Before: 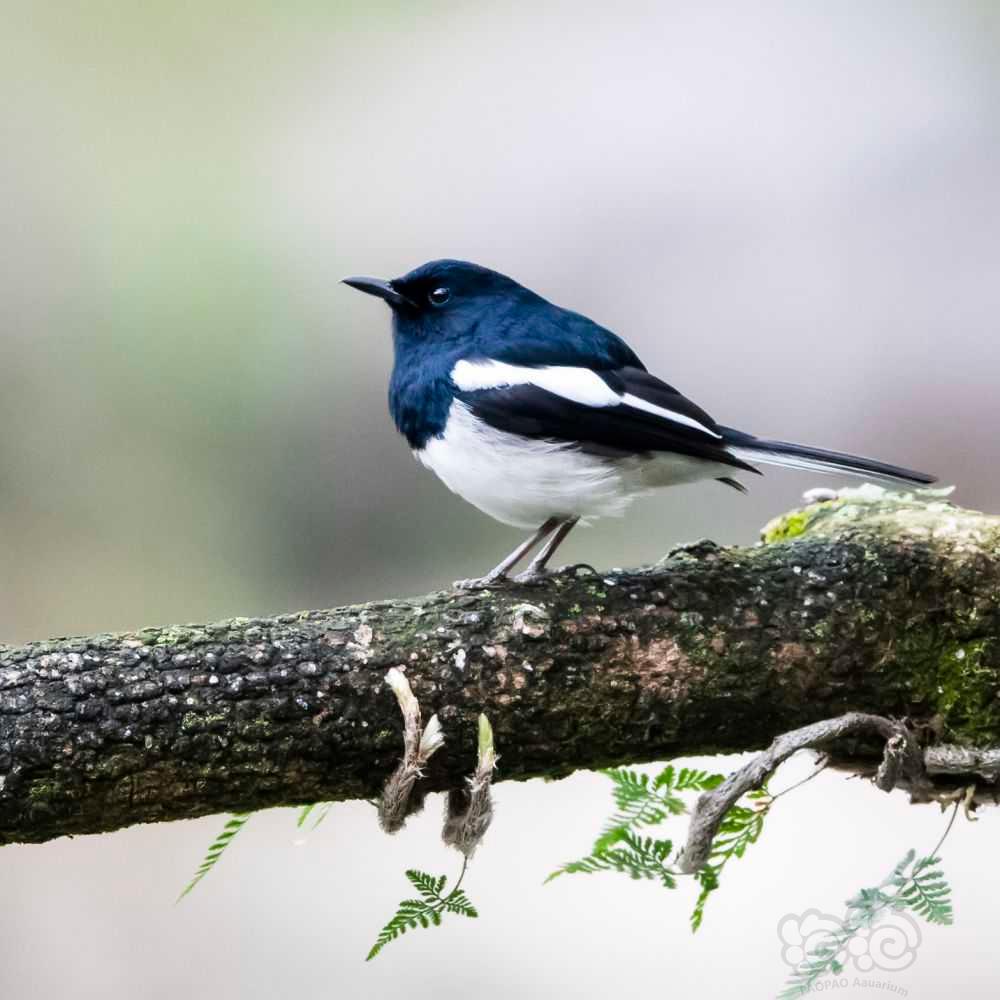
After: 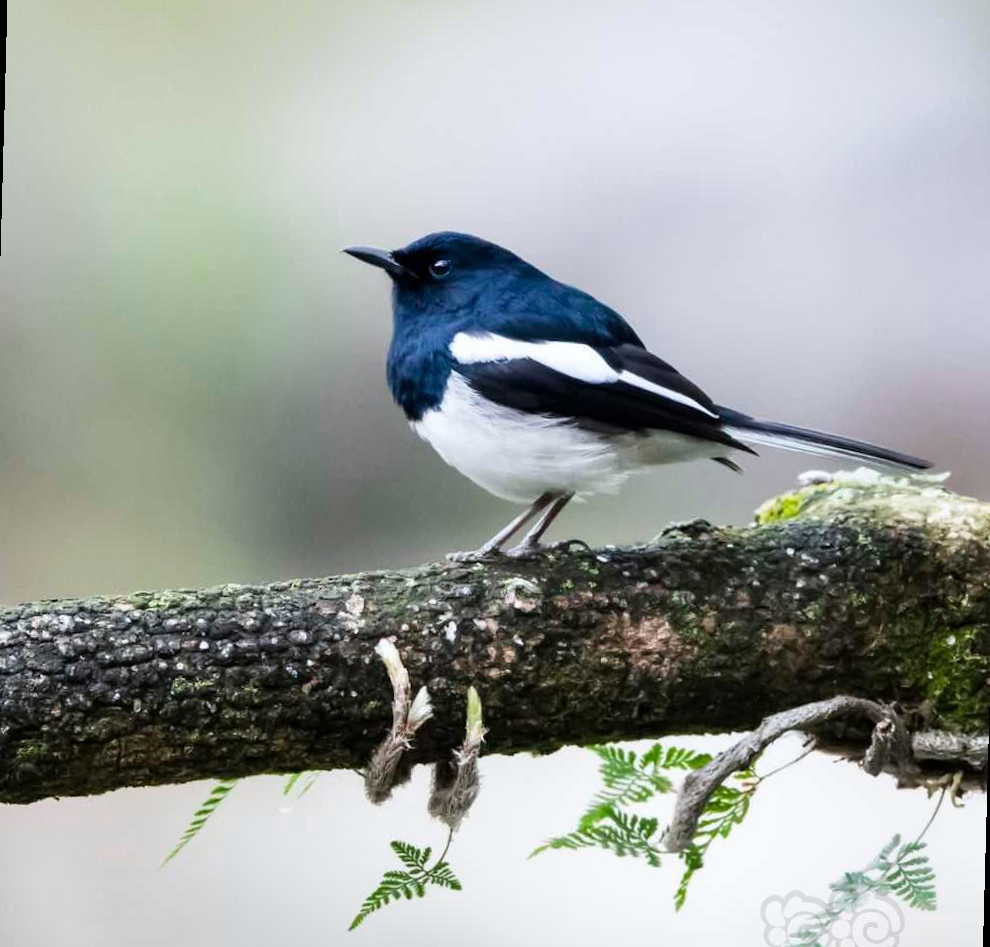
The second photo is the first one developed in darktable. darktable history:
rotate and perspective: rotation 1.57°, crop left 0.018, crop right 0.982, crop top 0.039, crop bottom 0.961
white balance: red 0.986, blue 1.01
